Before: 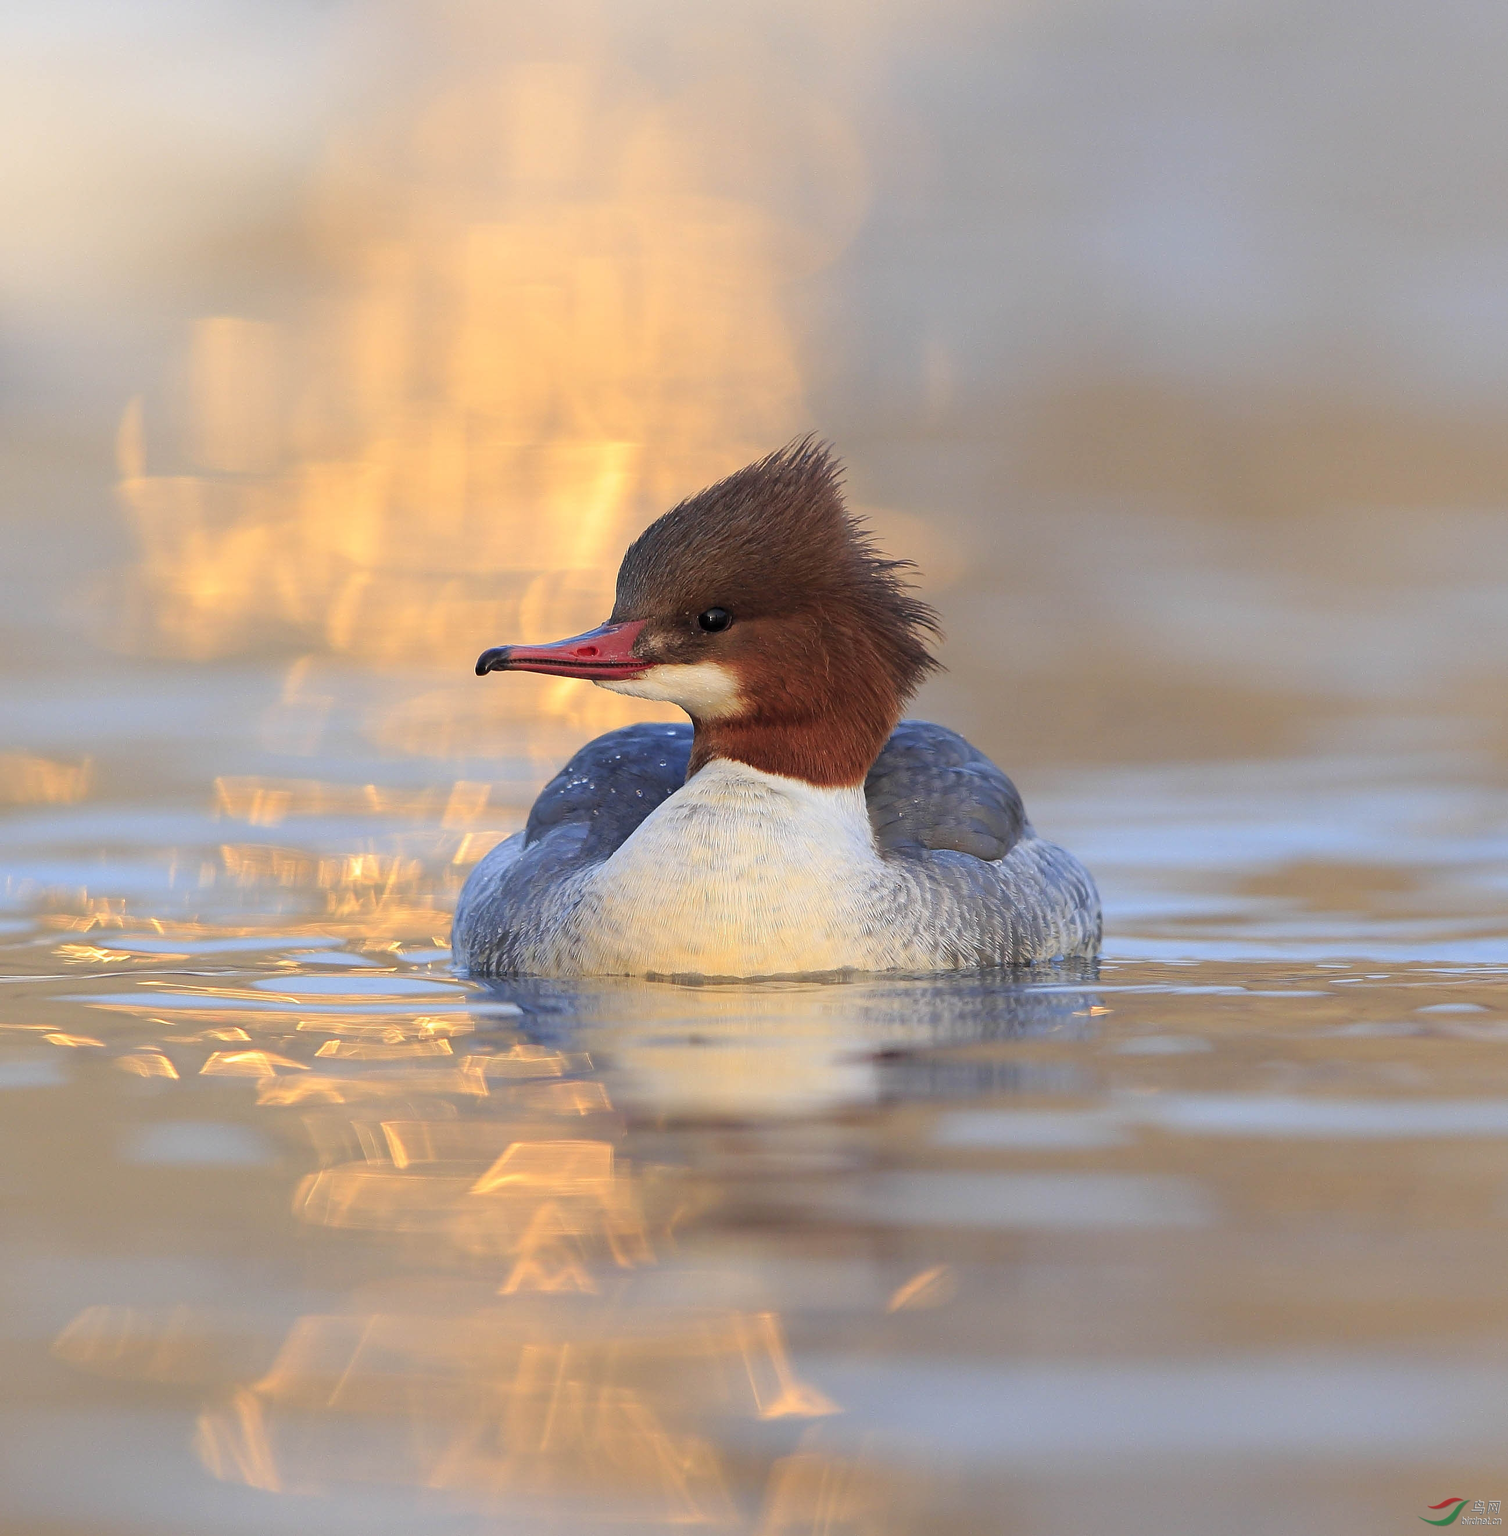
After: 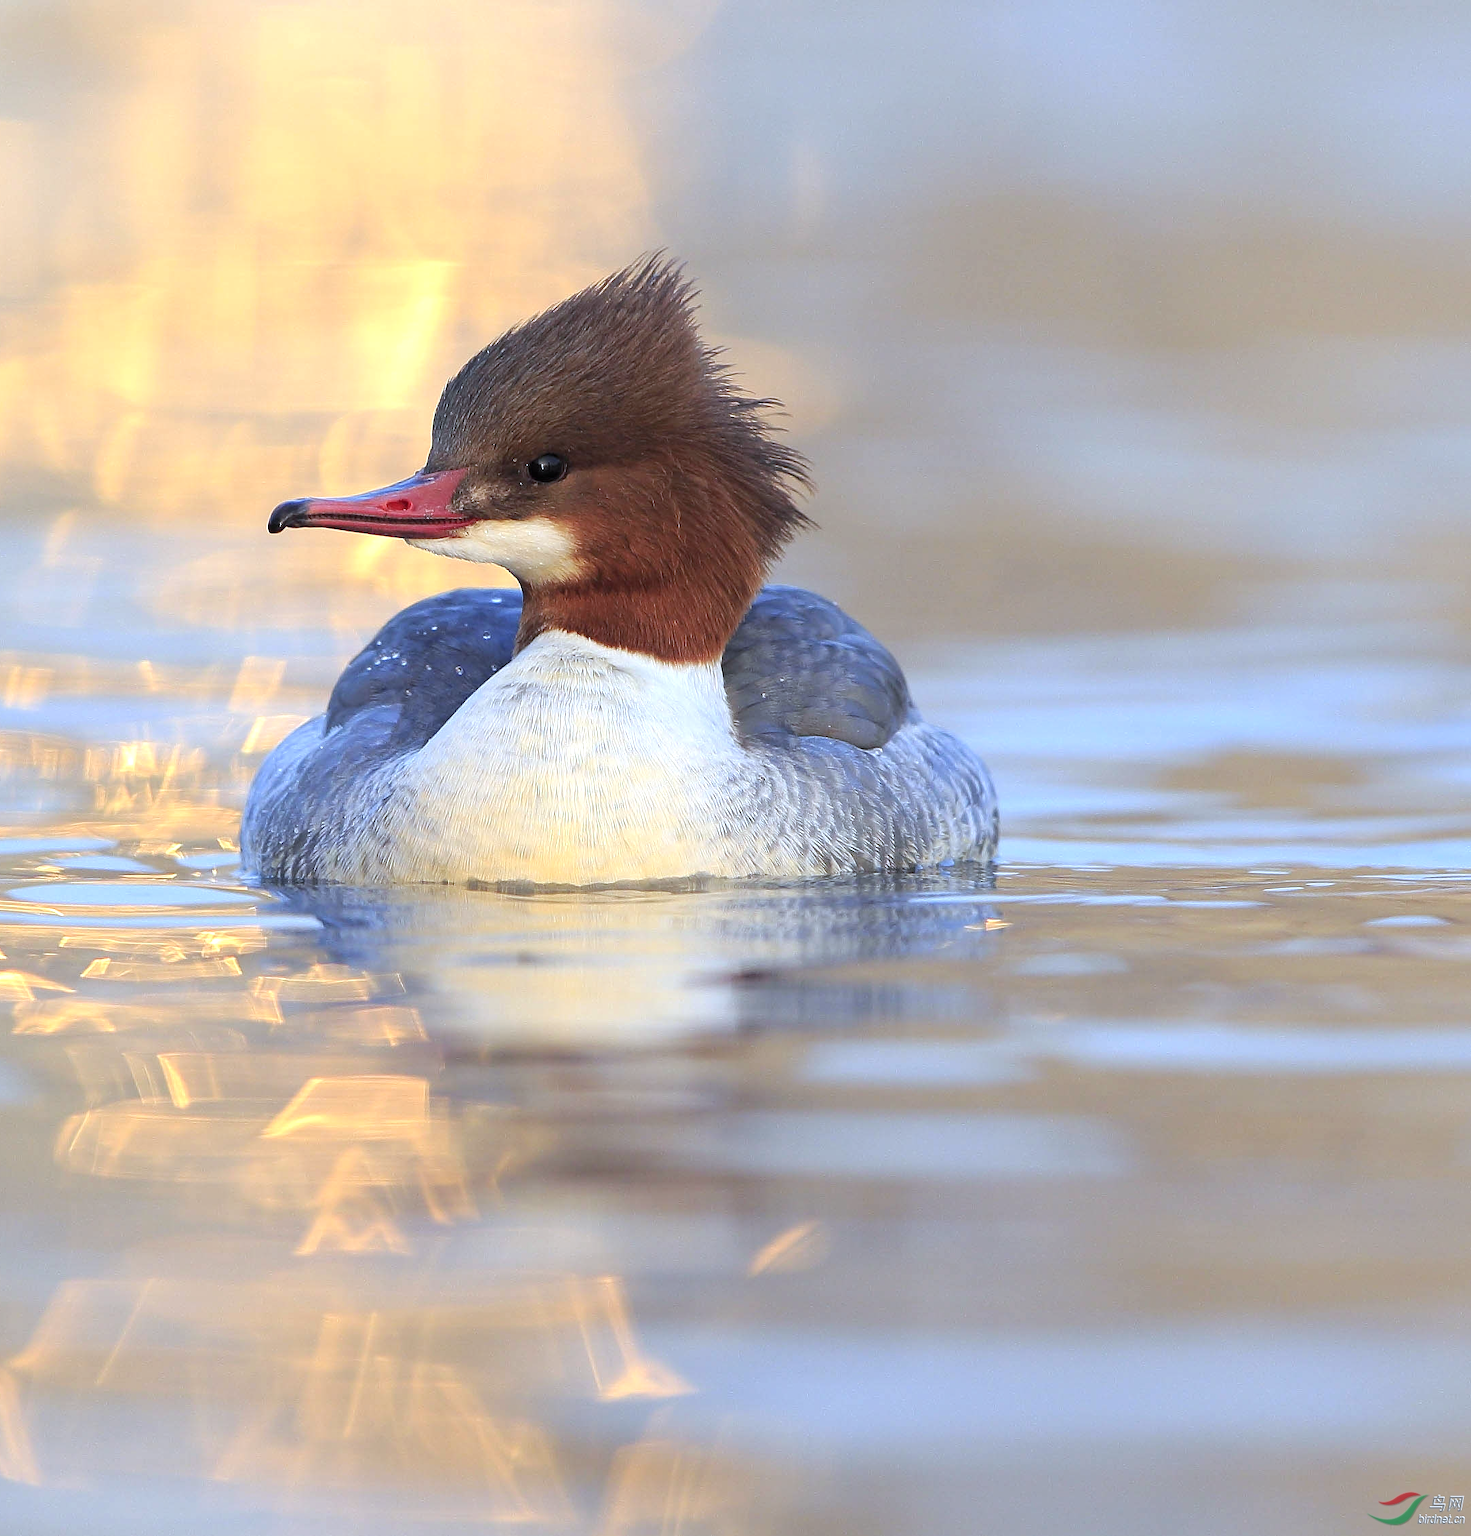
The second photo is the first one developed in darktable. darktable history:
exposure: black level correction 0, exposure 0.5 EV, compensate highlight preservation false
tone equalizer: on, module defaults
crop: left 16.315%, top 14.246%
white balance: red 0.924, blue 1.095
